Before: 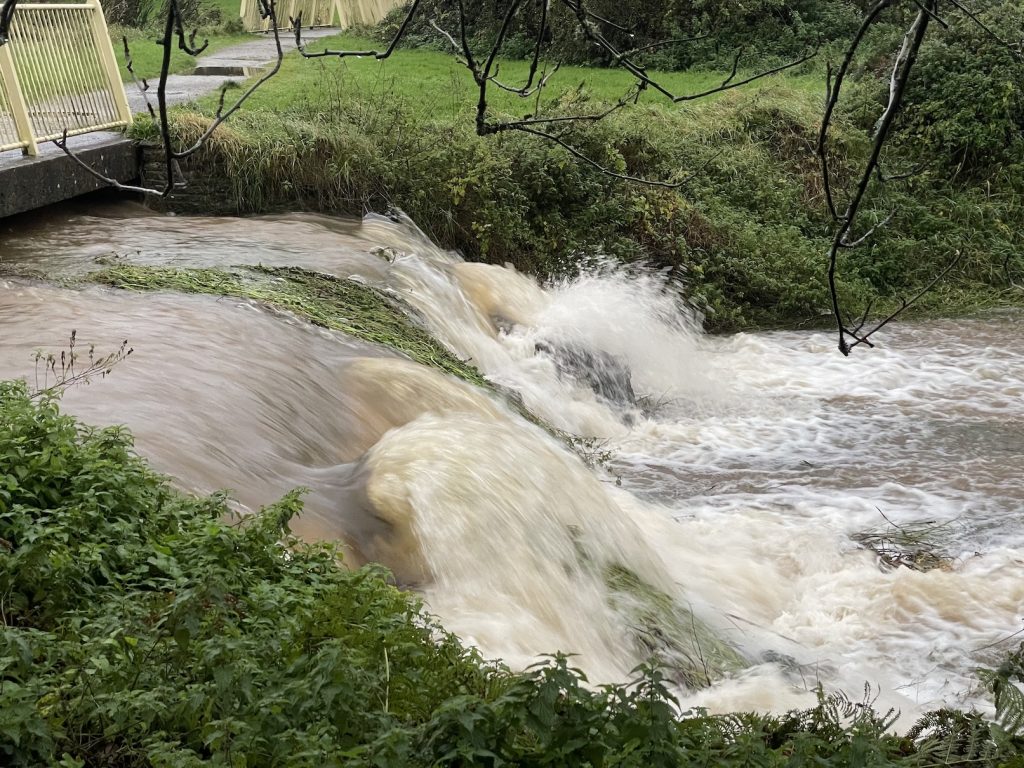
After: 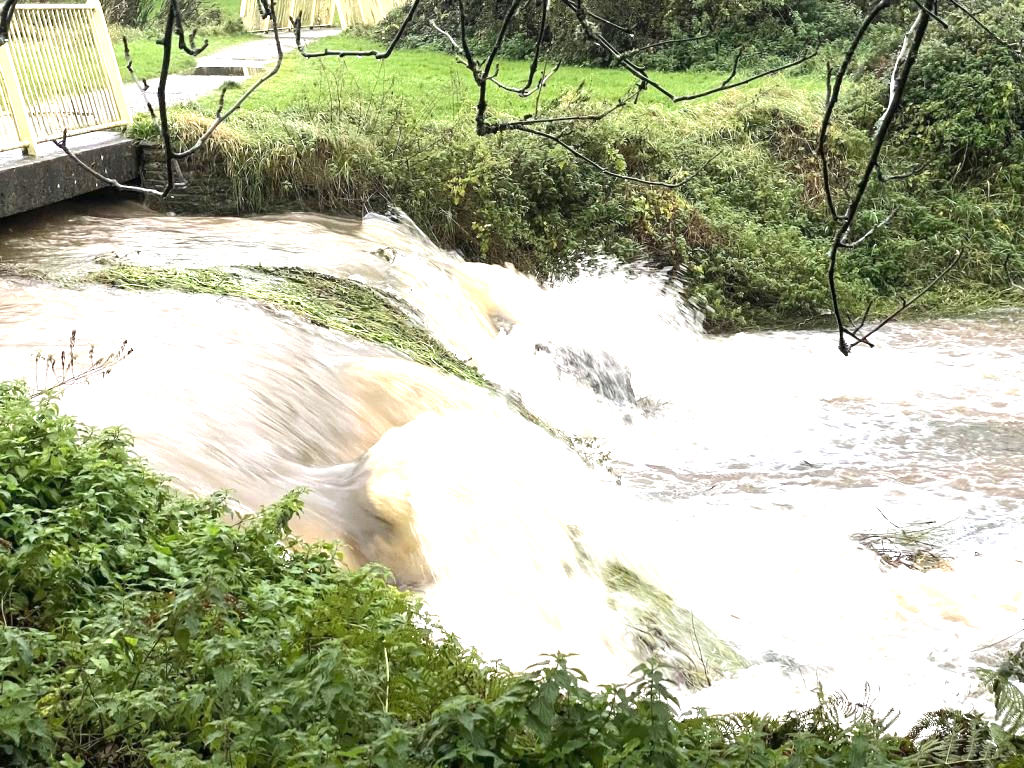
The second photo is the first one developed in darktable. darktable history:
exposure: black level correction 0, exposure 1.439 EV, compensate exposure bias true, compensate highlight preservation false
